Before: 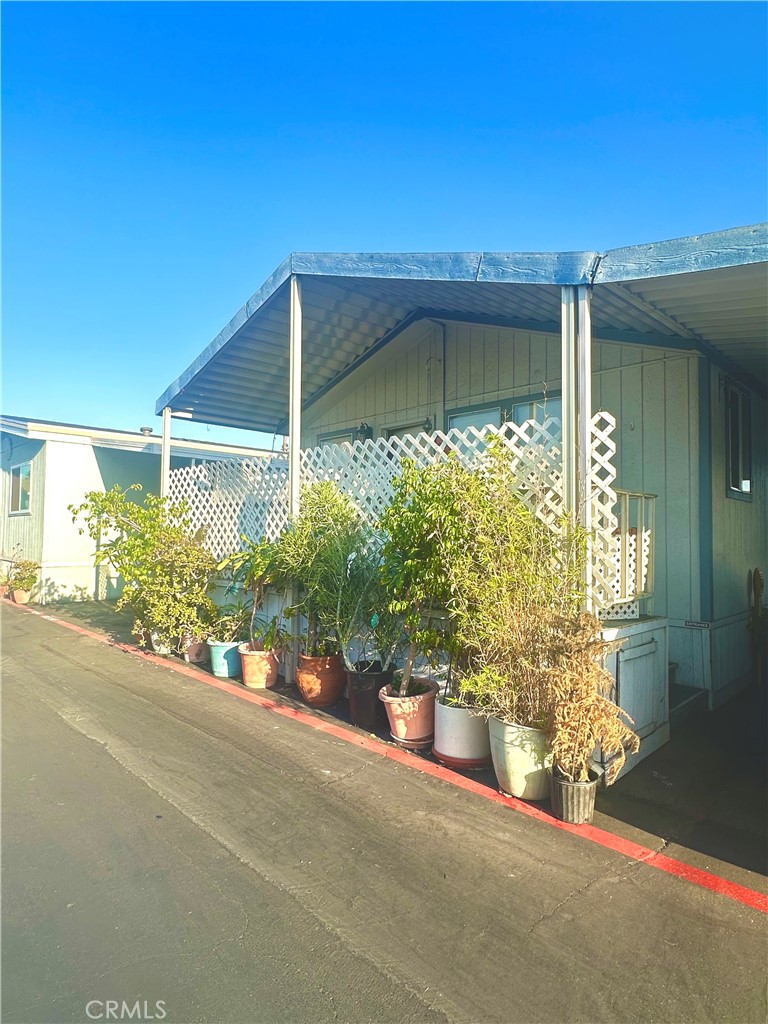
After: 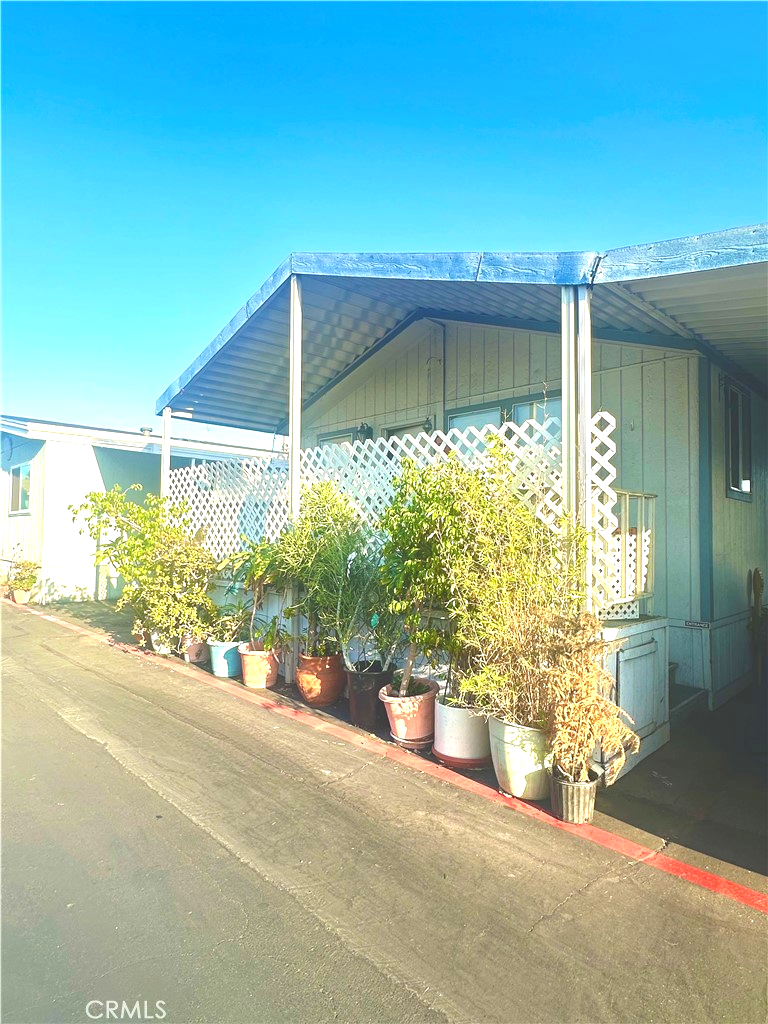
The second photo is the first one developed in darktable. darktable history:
exposure: exposure 0.695 EV, compensate highlight preservation false
